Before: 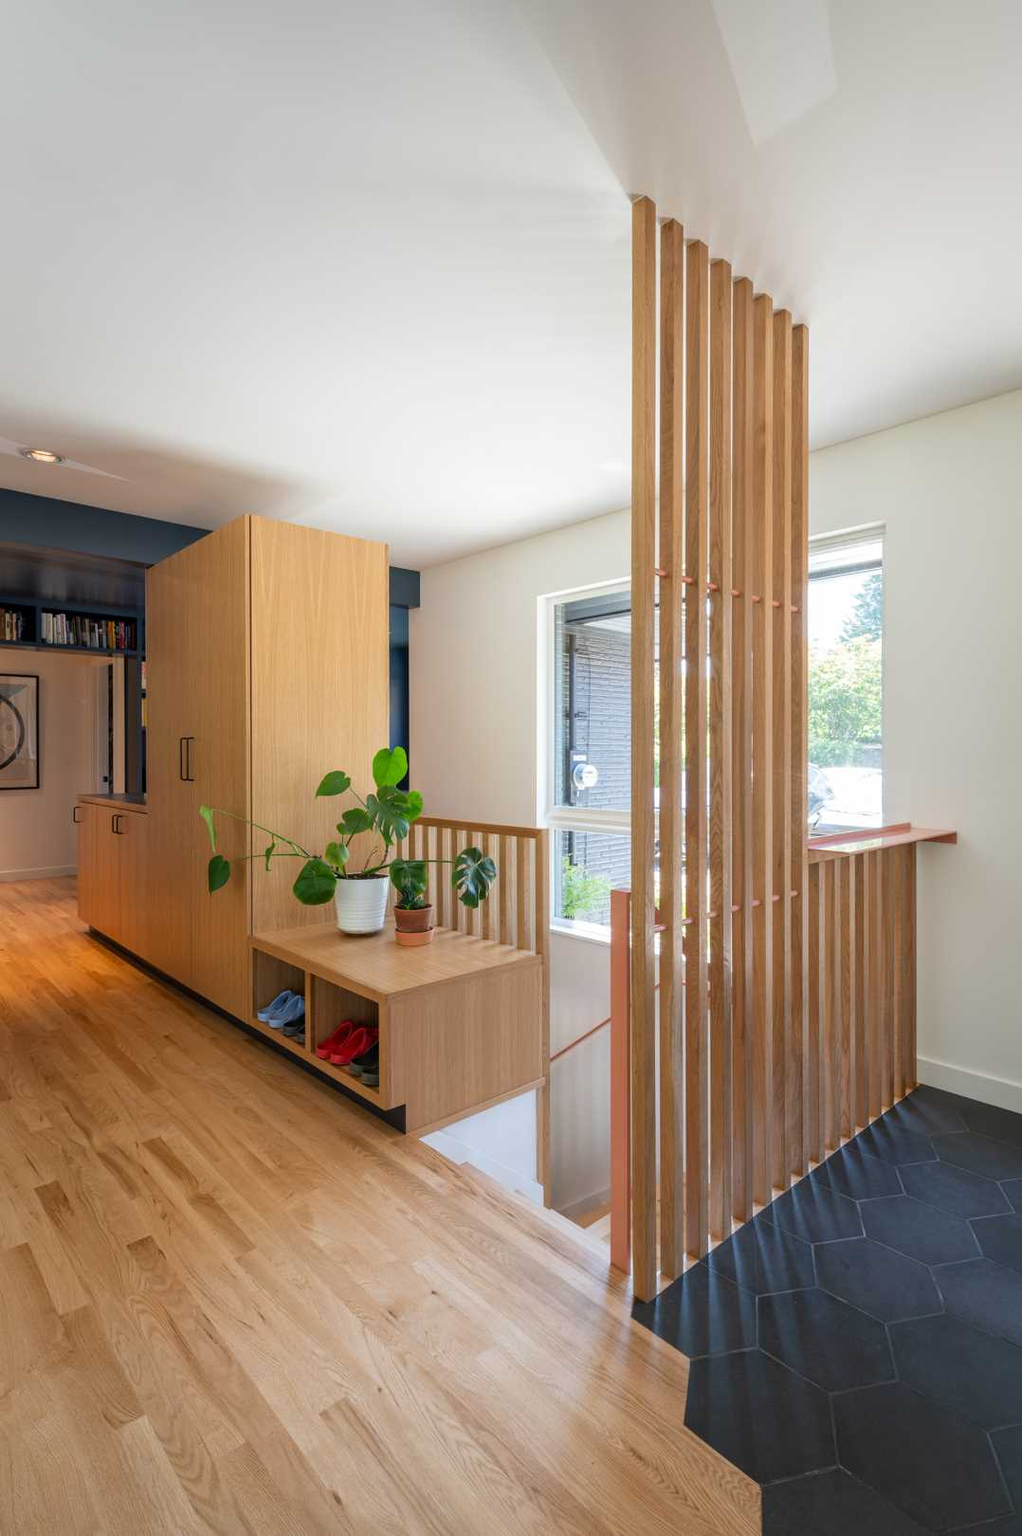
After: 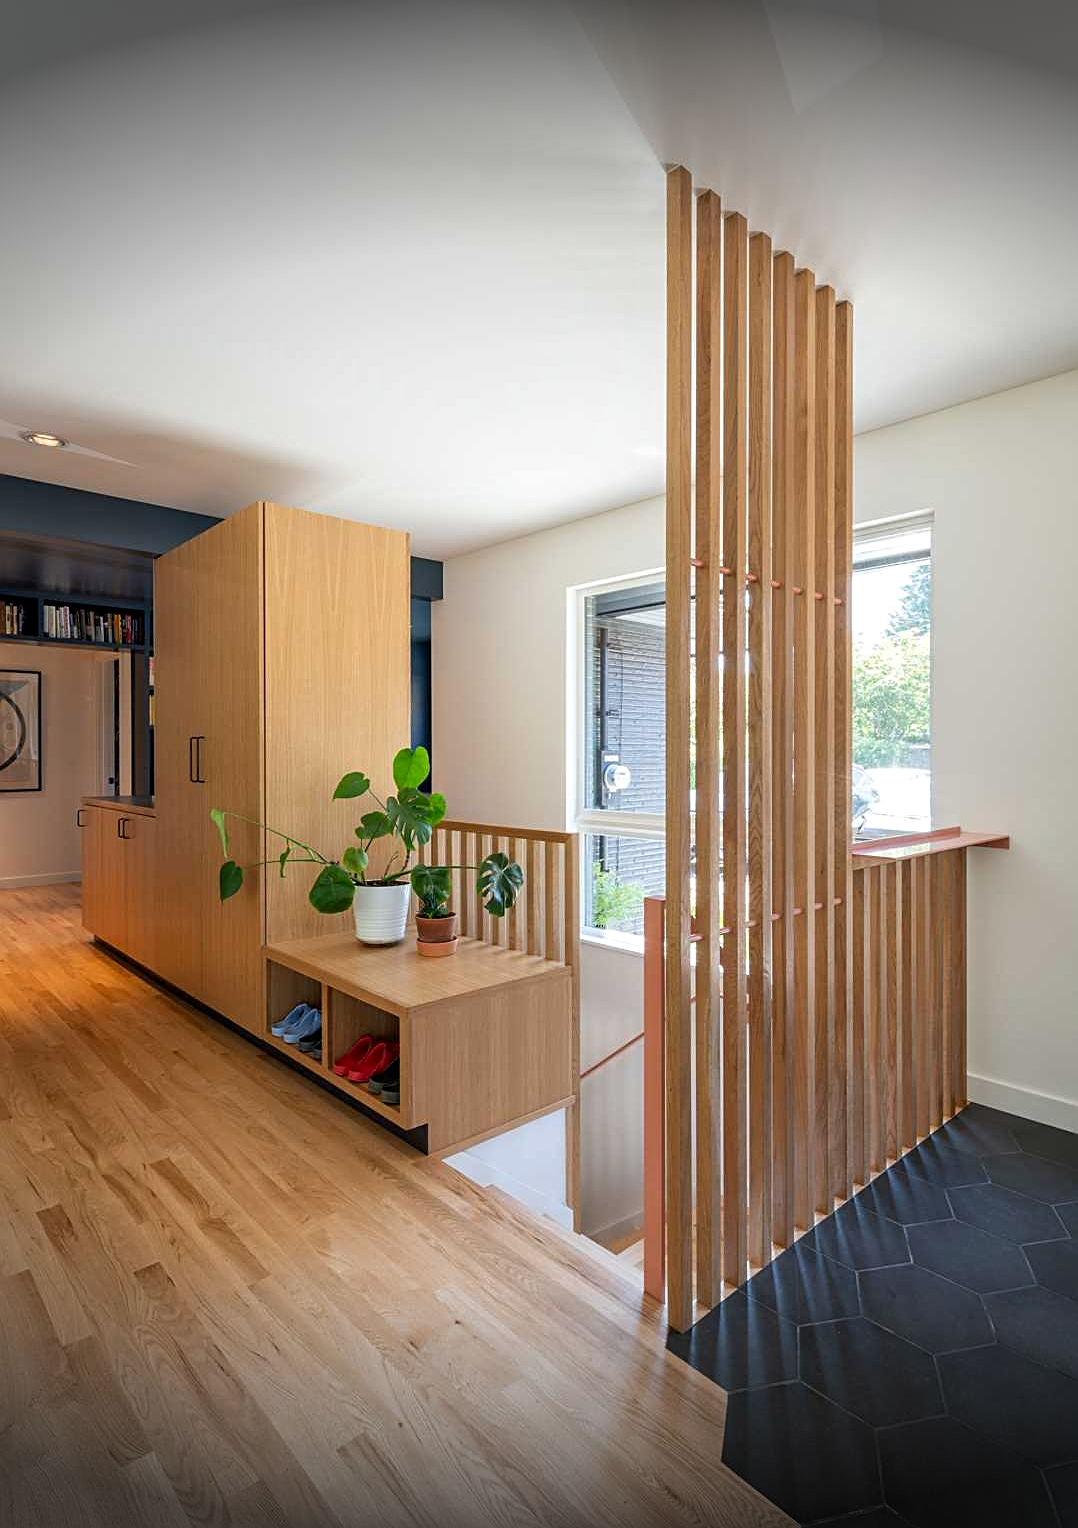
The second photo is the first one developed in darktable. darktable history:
vignetting: fall-off start 100.37%, brightness -0.82, width/height ratio 1.324
sharpen: on, module defaults
crop and rotate: top 2.556%, bottom 3.112%
contrast equalizer: octaves 7, y [[0.6 ×6], [0.55 ×6], [0 ×6], [0 ×6], [0 ×6]], mix 0.17
